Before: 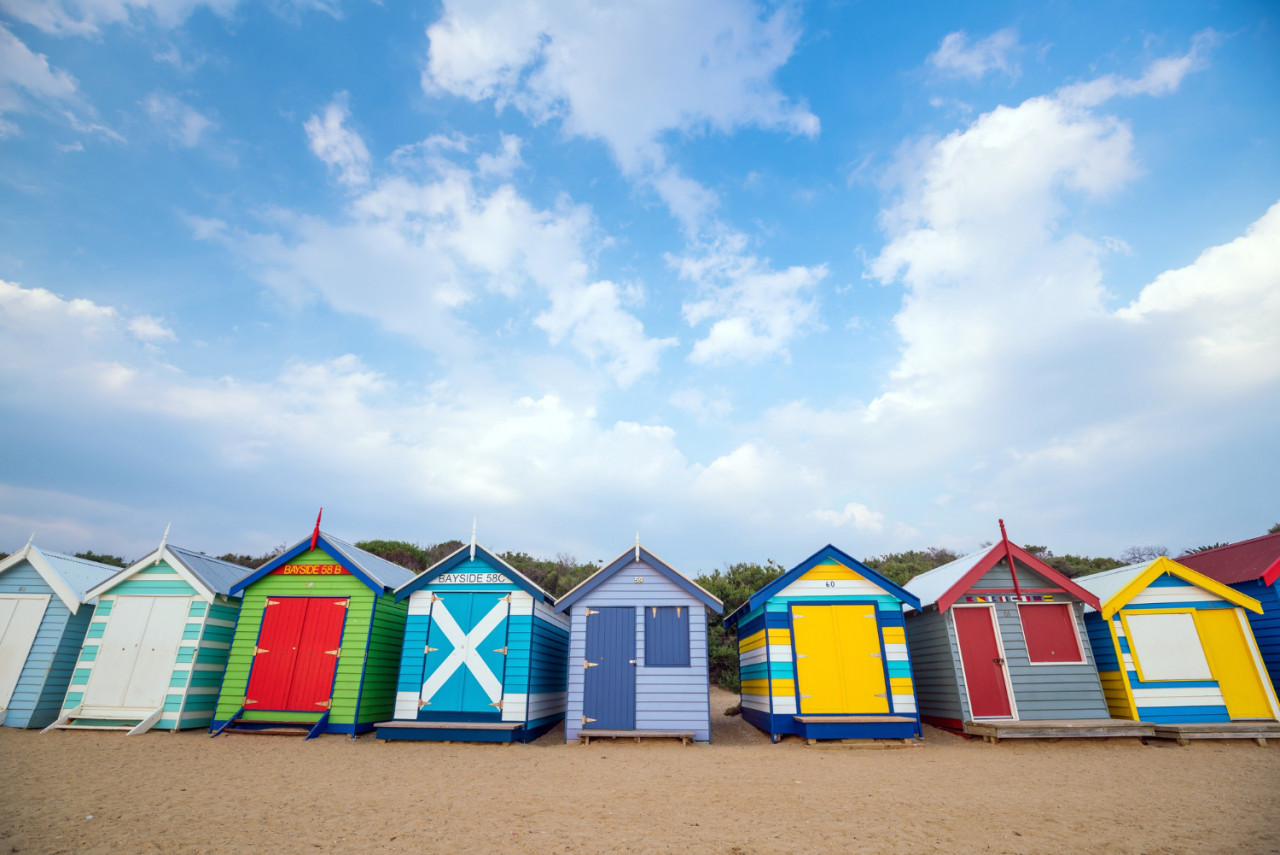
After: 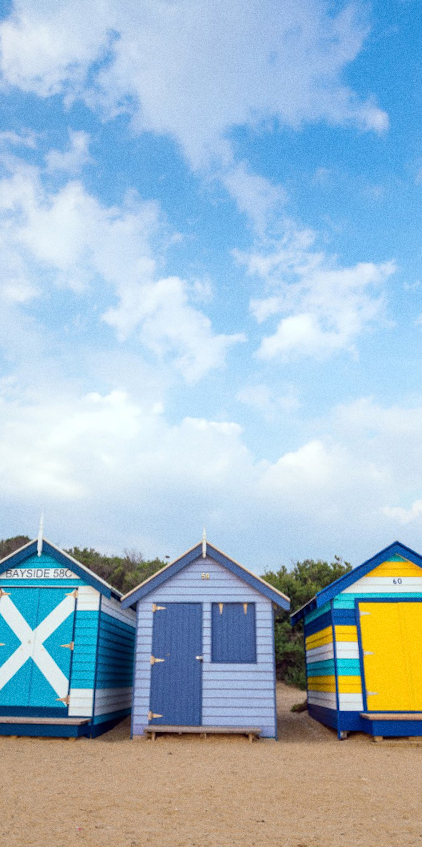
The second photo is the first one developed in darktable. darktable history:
crop: left 33.36%, right 33.36%
grain: coarseness 0.09 ISO
rotate and perspective: rotation 0.192°, lens shift (horizontal) -0.015, crop left 0.005, crop right 0.996, crop top 0.006, crop bottom 0.99
